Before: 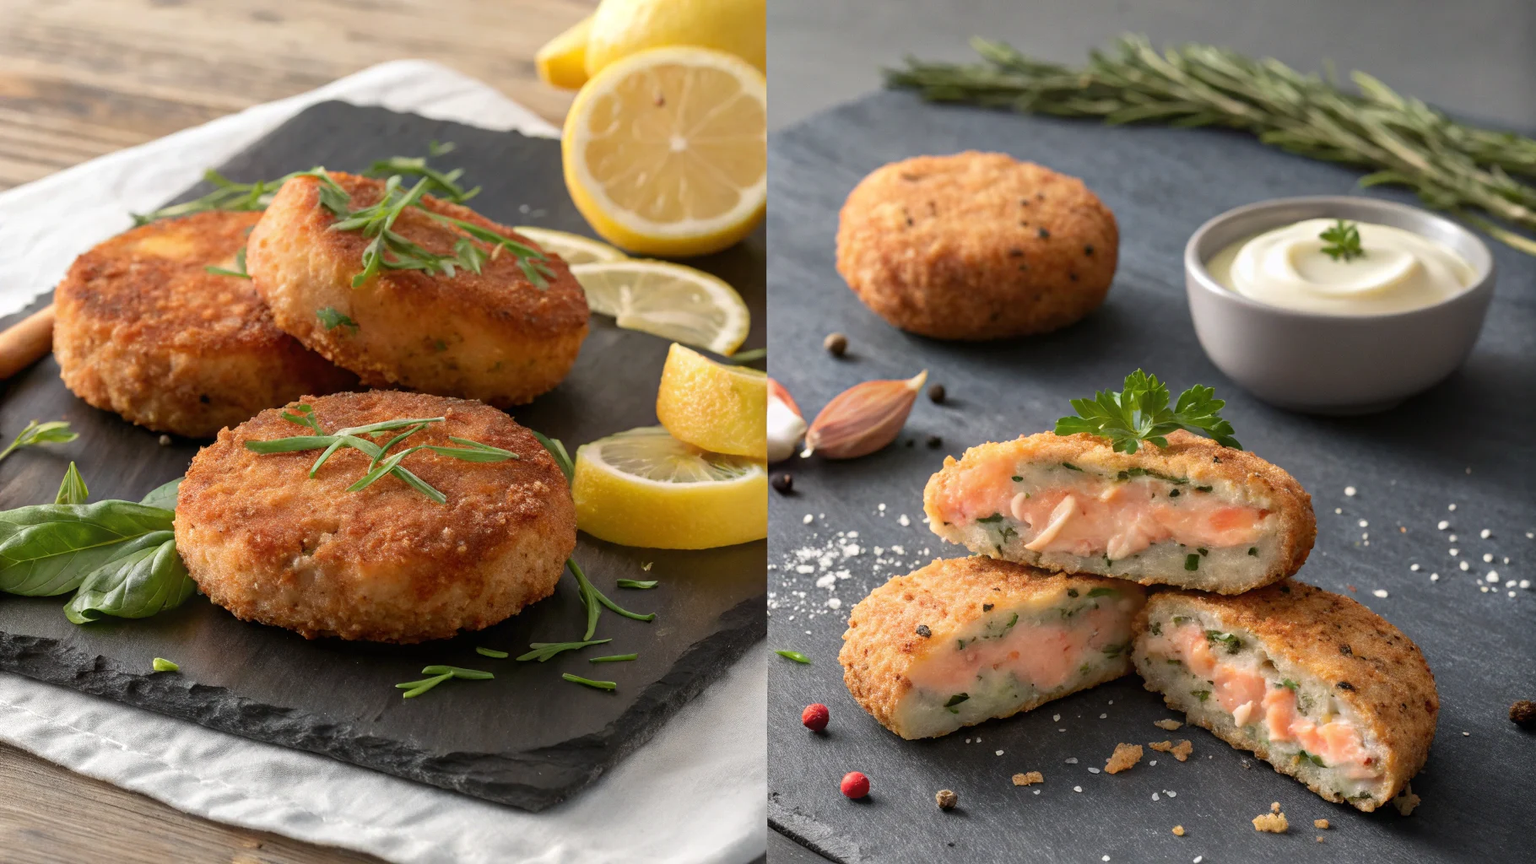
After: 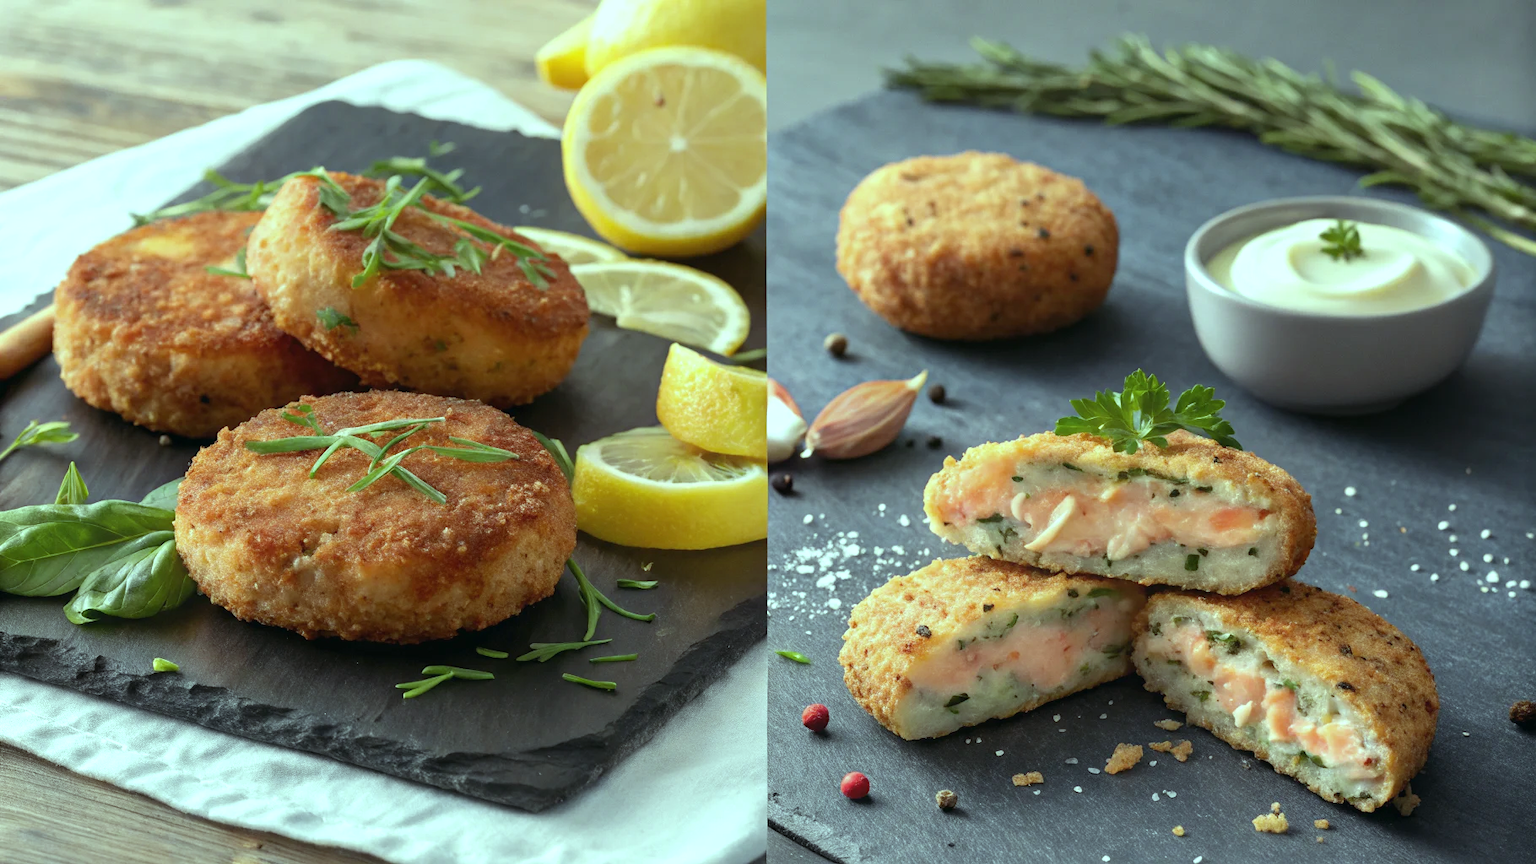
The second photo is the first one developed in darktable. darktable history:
color balance: mode lift, gamma, gain (sRGB), lift [0.997, 0.979, 1.021, 1.011], gamma [1, 1.084, 0.916, 0.998], gain [1, 0.87, 1.13, 1.101], contrast 4.55%, contrast fulcrum 38.24%, output saturation 104.09%
exposure: black level correction -0.001, exposure 0.08 EV, compensate highlight preservation false
